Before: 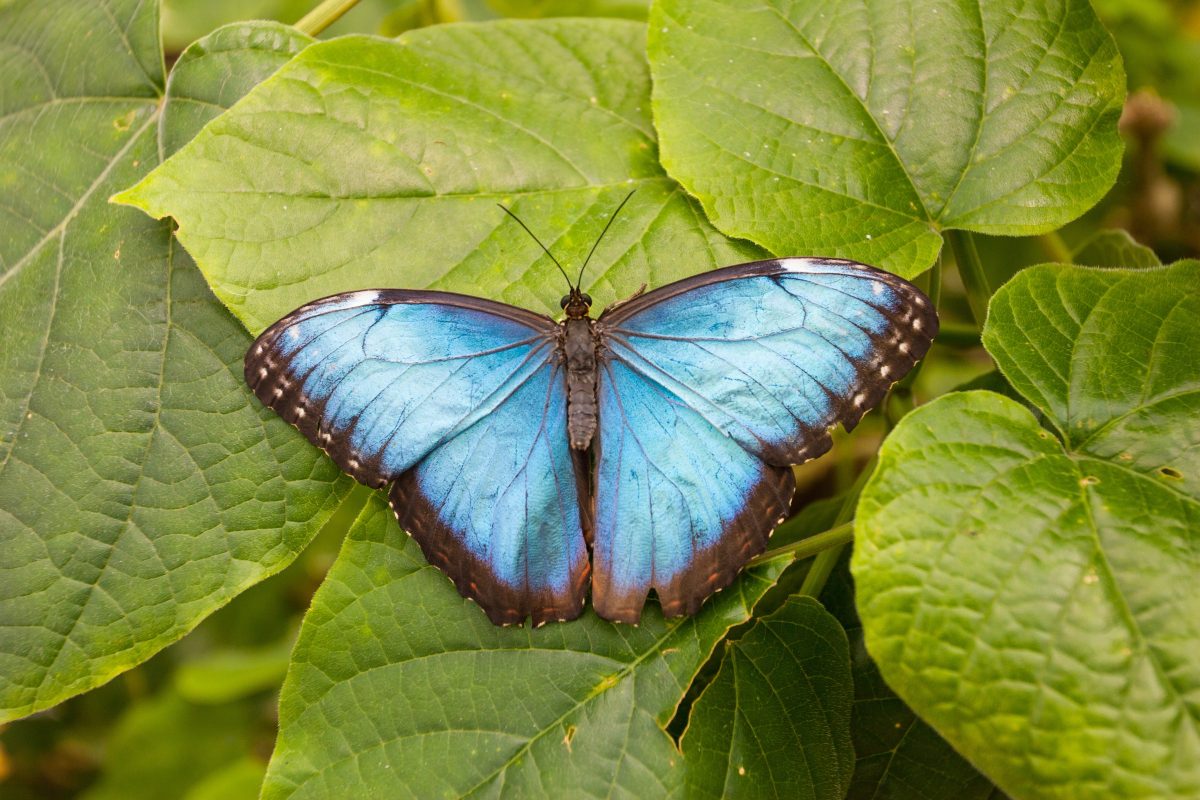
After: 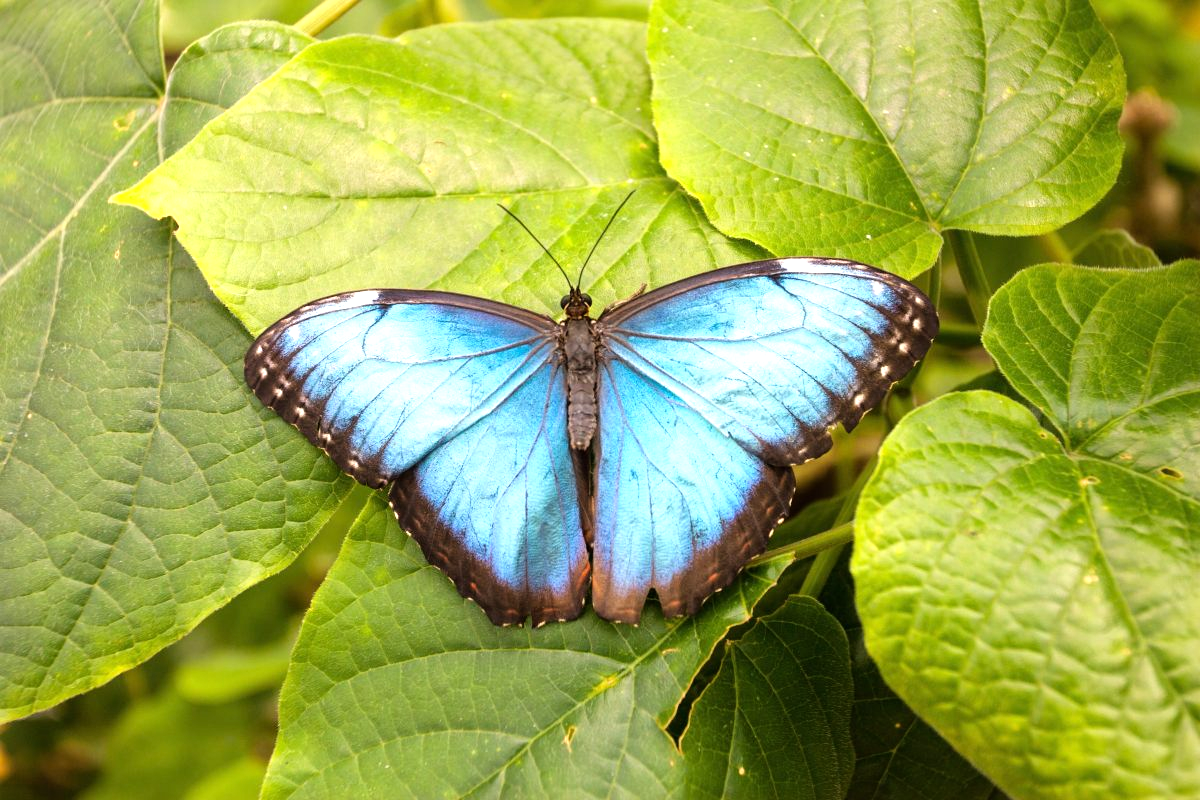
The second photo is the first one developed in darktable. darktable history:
tone equalizer: -8 EV -0.737 EV, -7 EV -0.736 EV, -6 EV -0.571 EV, -5 EV -0.386 EV, -3 EV 0.383 EV, -2 EV 0.6 EV, -1 EV 0.686 EV, +0 EV 0.748 EV
